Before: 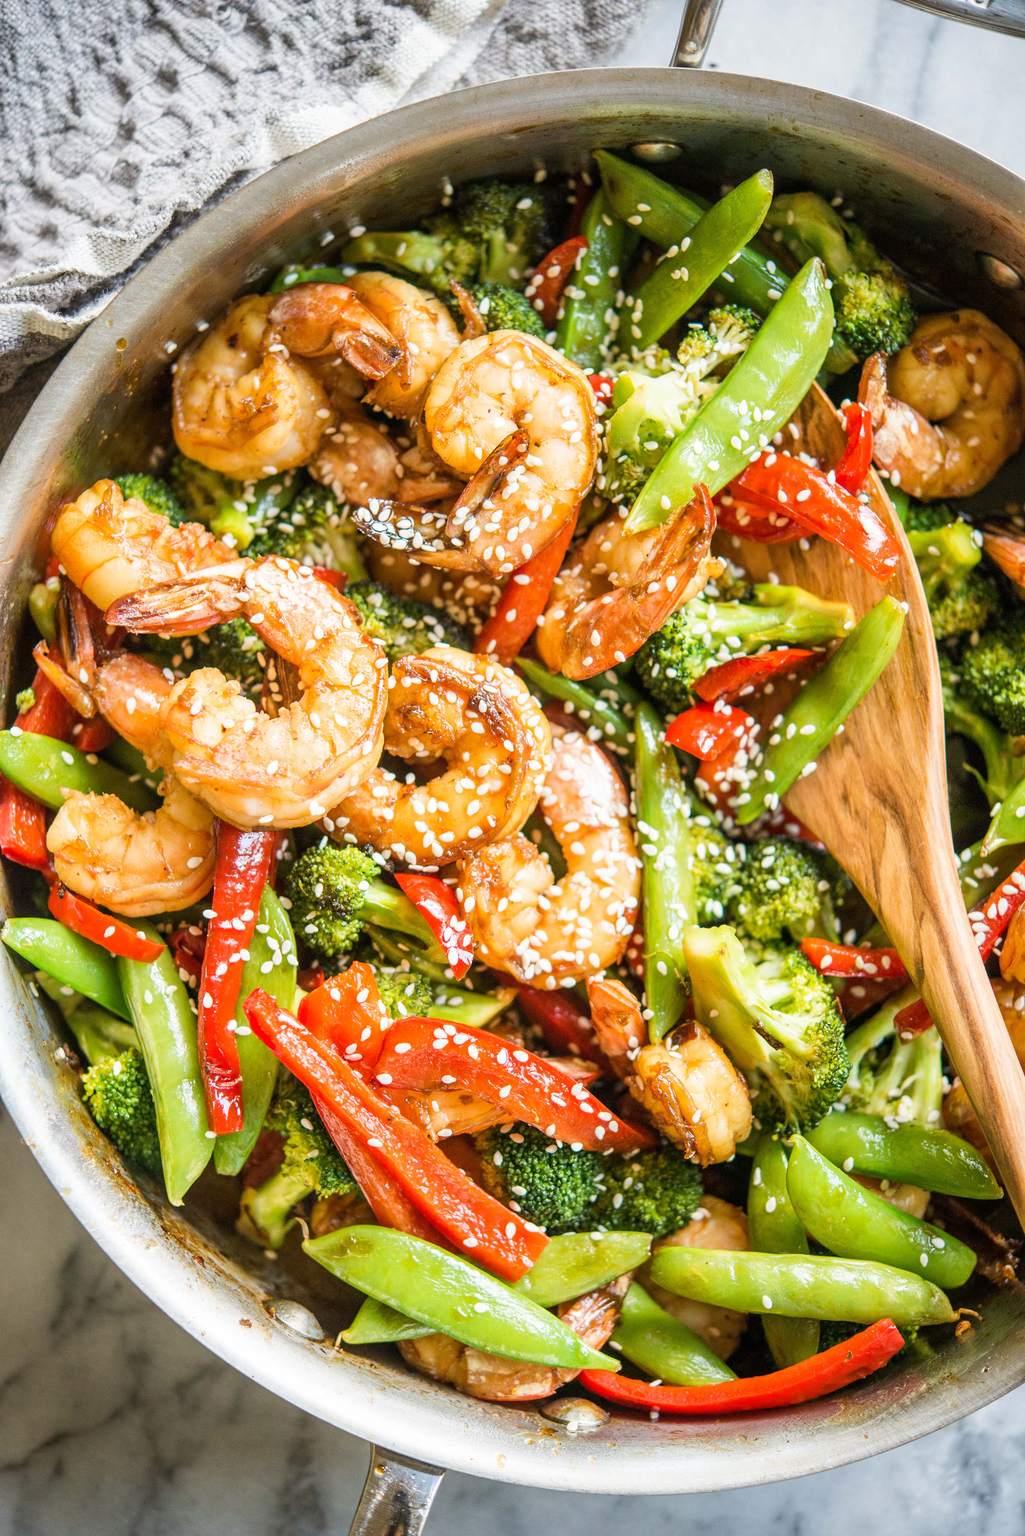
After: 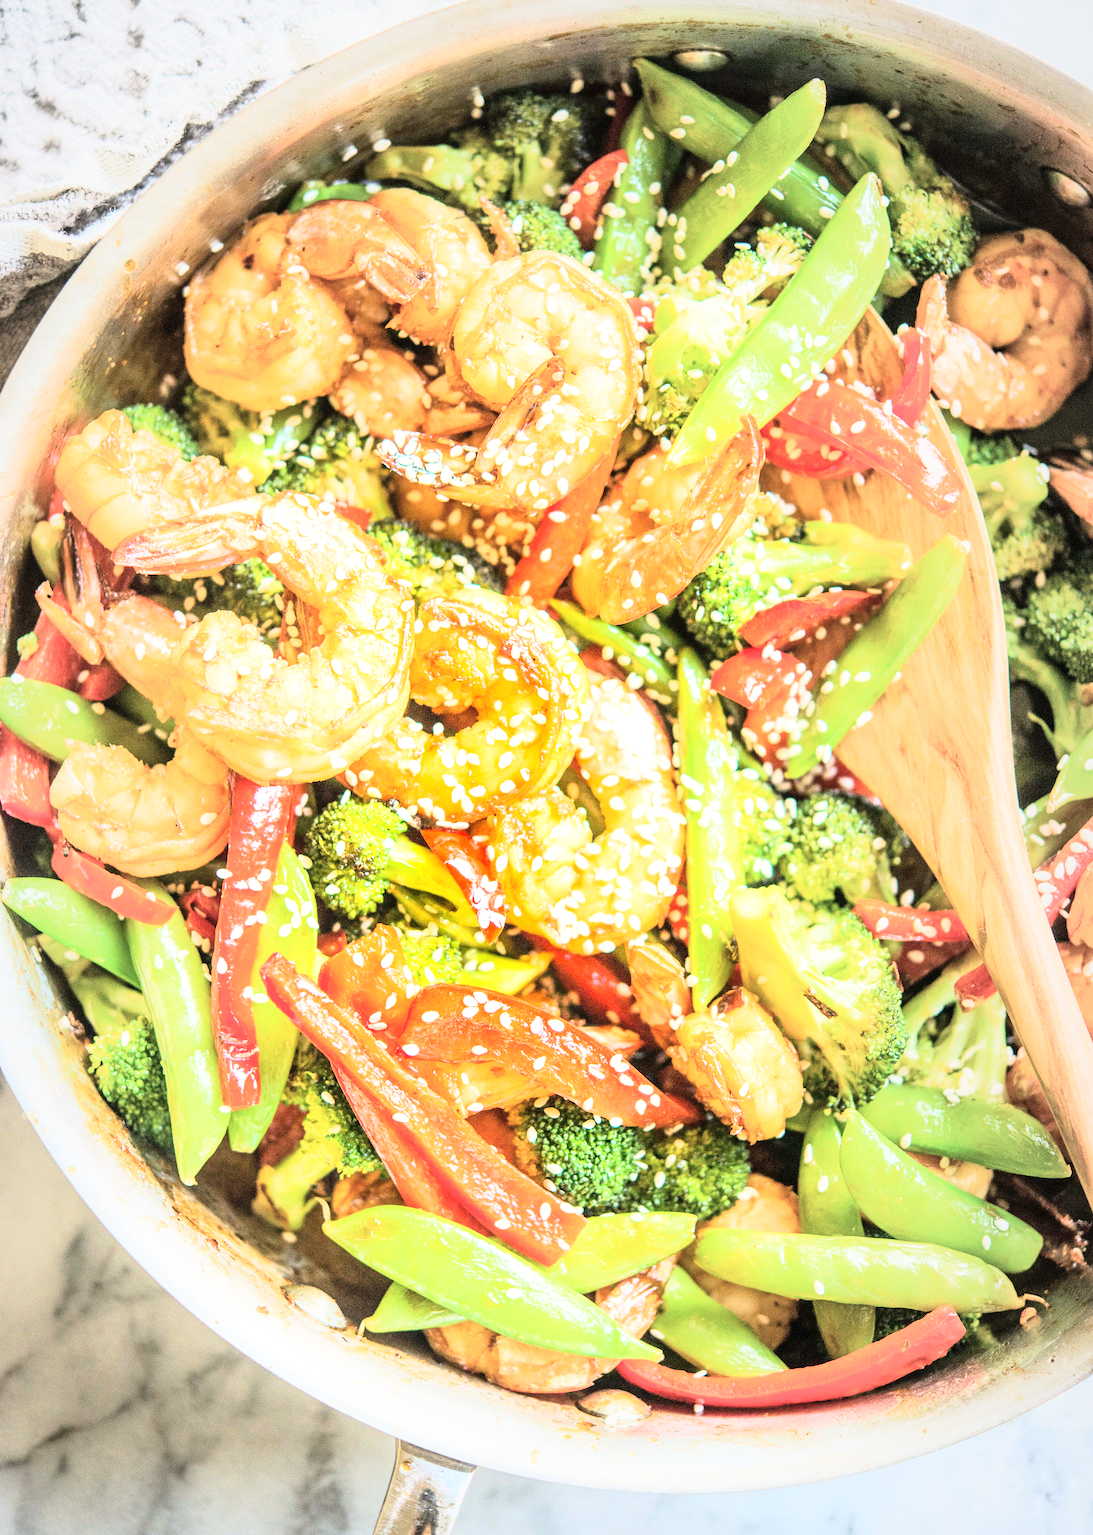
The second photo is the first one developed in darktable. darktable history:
exposure: black level correction 0, exposure 1 EV, compensate exposure bias true, compensate highlight preservation false
crop and rotate: top 6.25%
base curve: curves: ch0 [(0, 0) (0.018, 0.026) (0.143, 0.37) (0.33, 0.731) (0.458, 0.853) (0.735, 0.965) (0.905, 0.986) (1, 1)]
vignetting: fall-off start 18.21%, fall-off radius 137.95%, brightness -0.207, center (-0.078, 0.066), width/height ratio 0.62, shape 0.59
